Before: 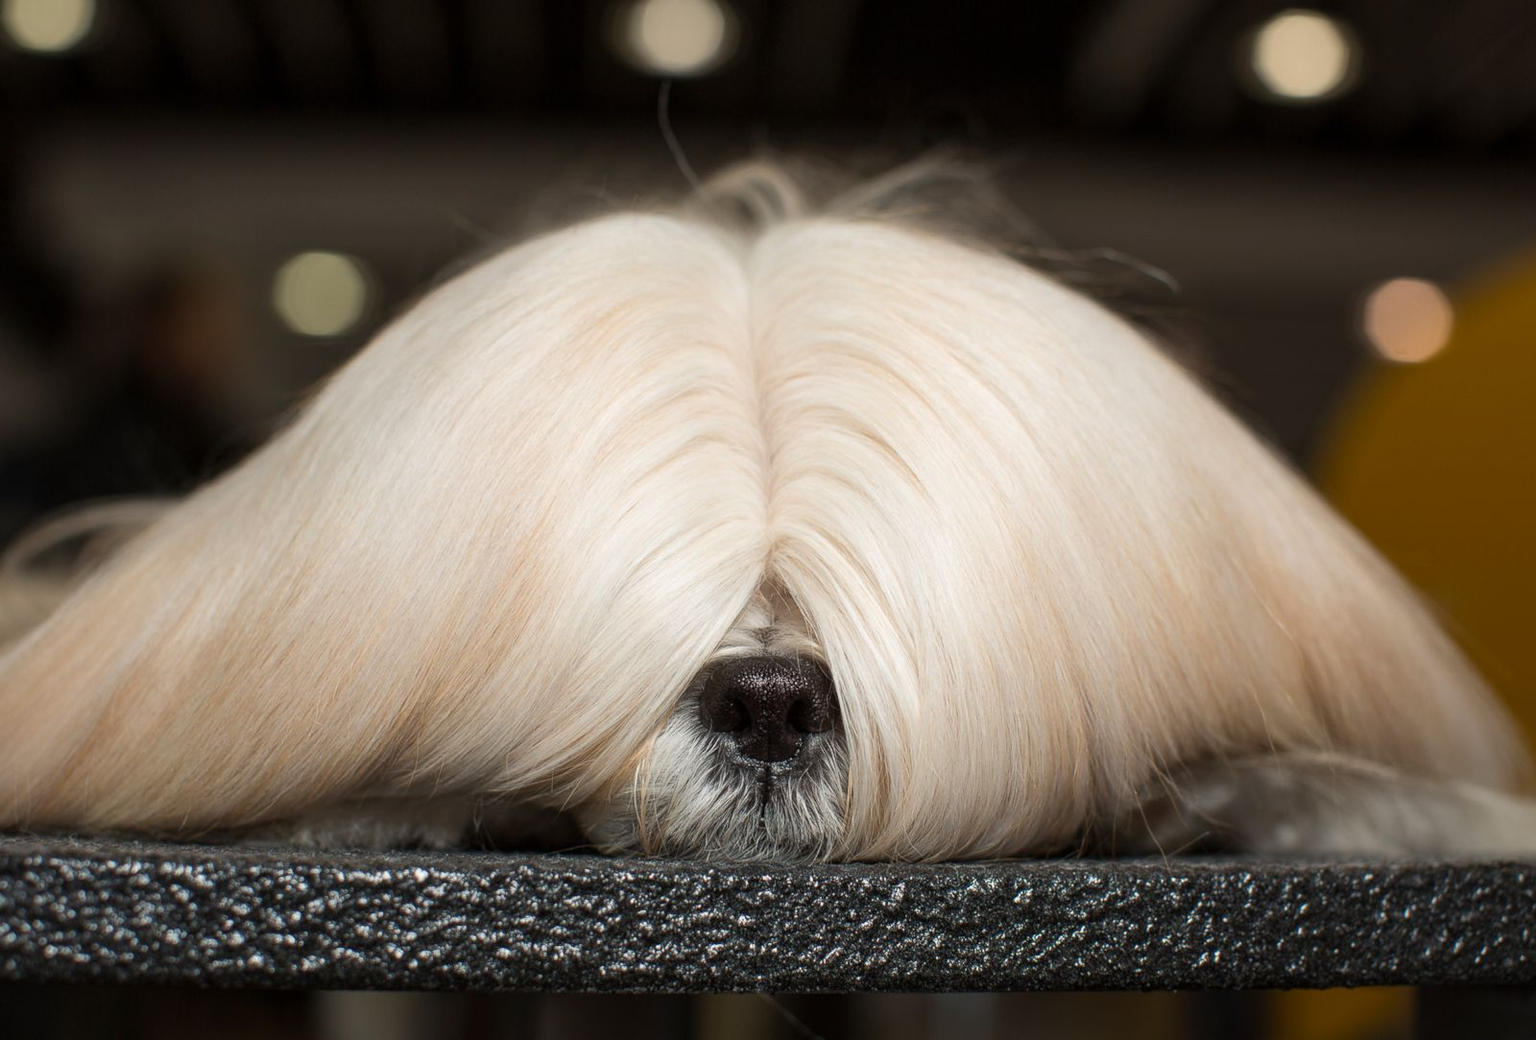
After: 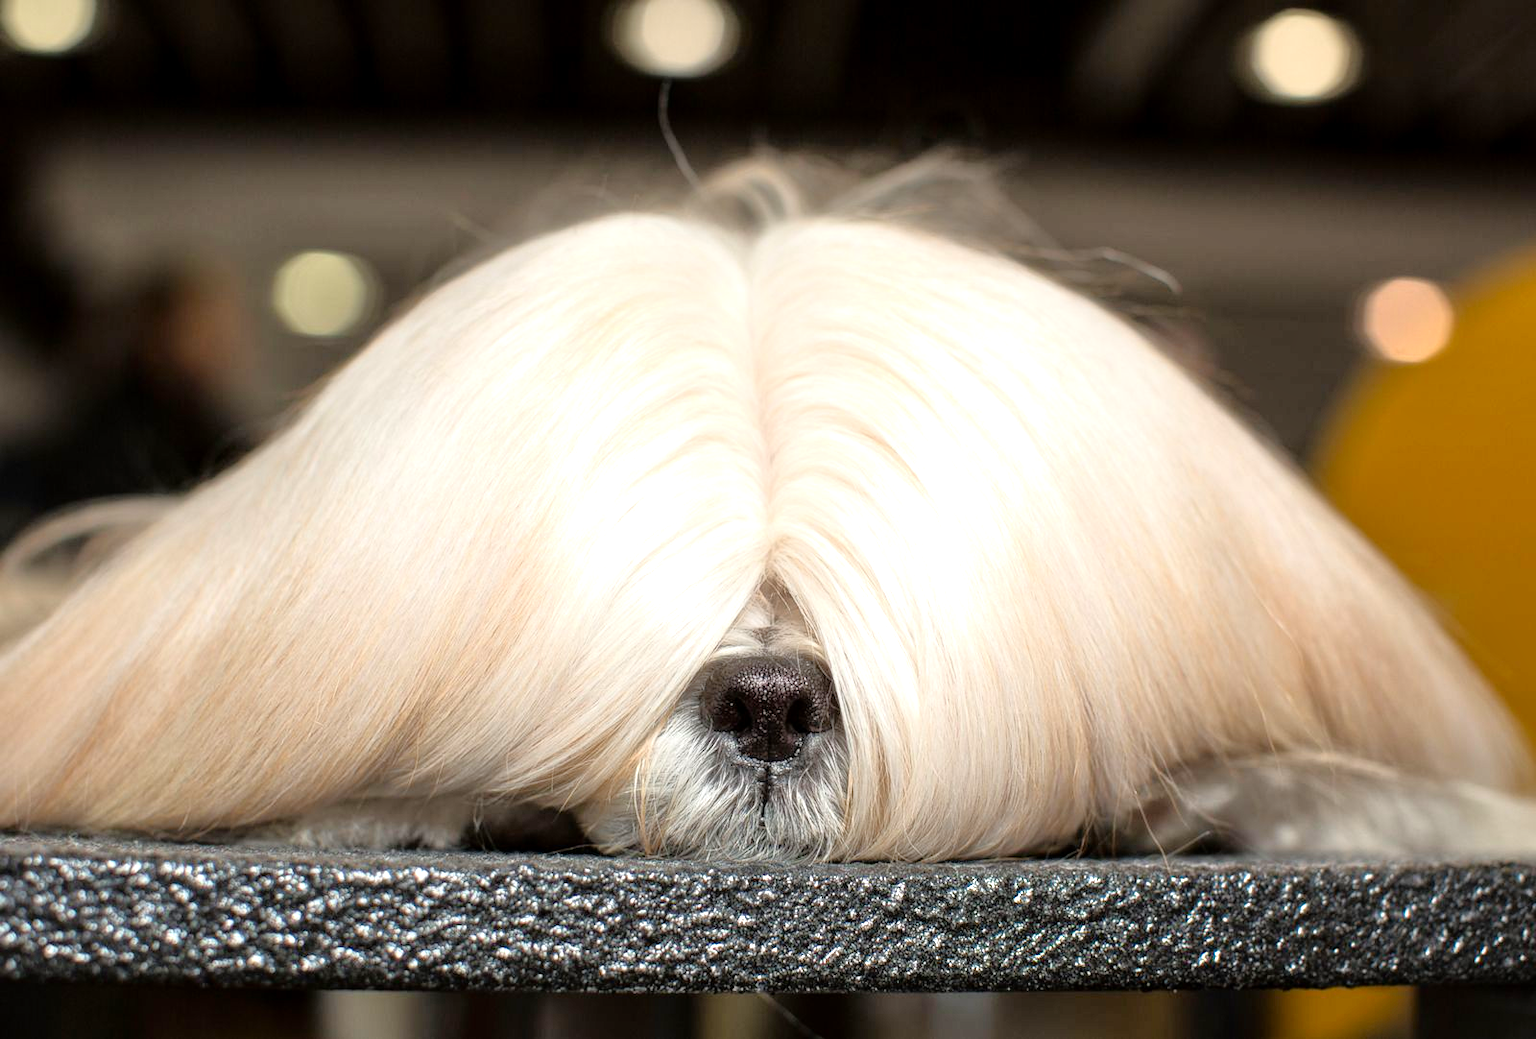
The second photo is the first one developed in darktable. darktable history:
exposure: black level correction 0.001, exposure 0.5 EV, compensate exposure bias true, compensate highlight preservation false
shadows and highlights: shadows -30, highlights 30
tone equalizer: -7 EV 0.15 EV, -6 EV 0.6 EV, -5 EV 1.15 EV, -4 EV 1.33 EV, -3 EV 1.15 EV, -2 EV 0.6 EV, -1 EV 0.15 EV, mask exposure compensation -0.5 EV
